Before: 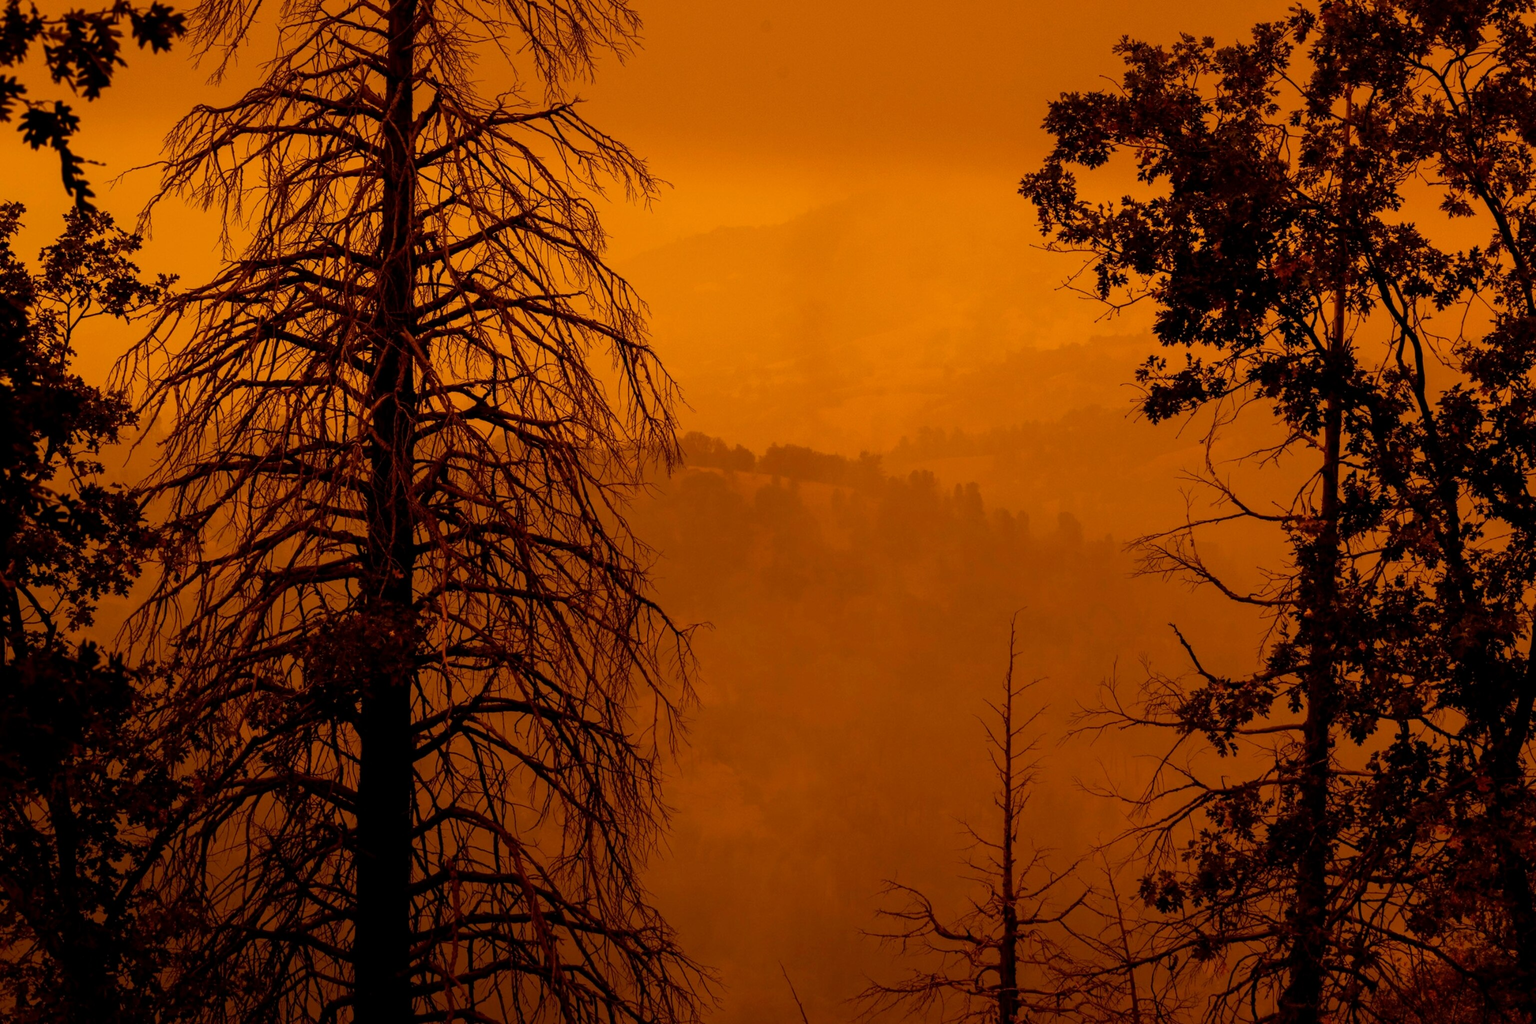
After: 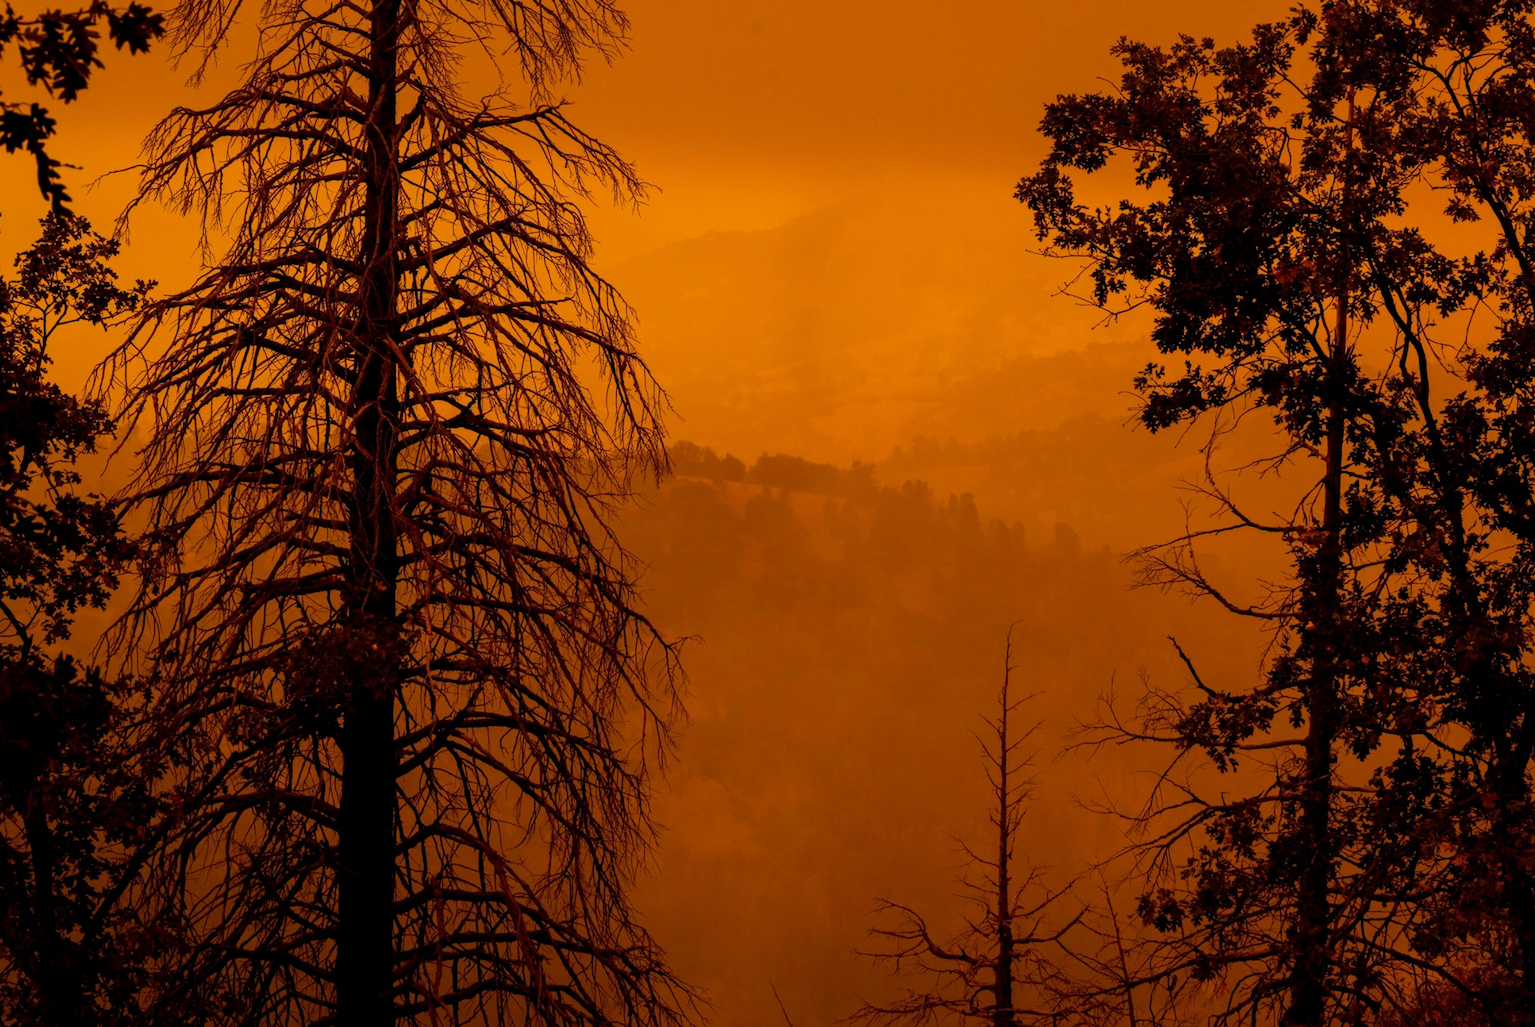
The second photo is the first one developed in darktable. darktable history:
crop: left 1.646%, right 0.277%, bottom 1.578%
